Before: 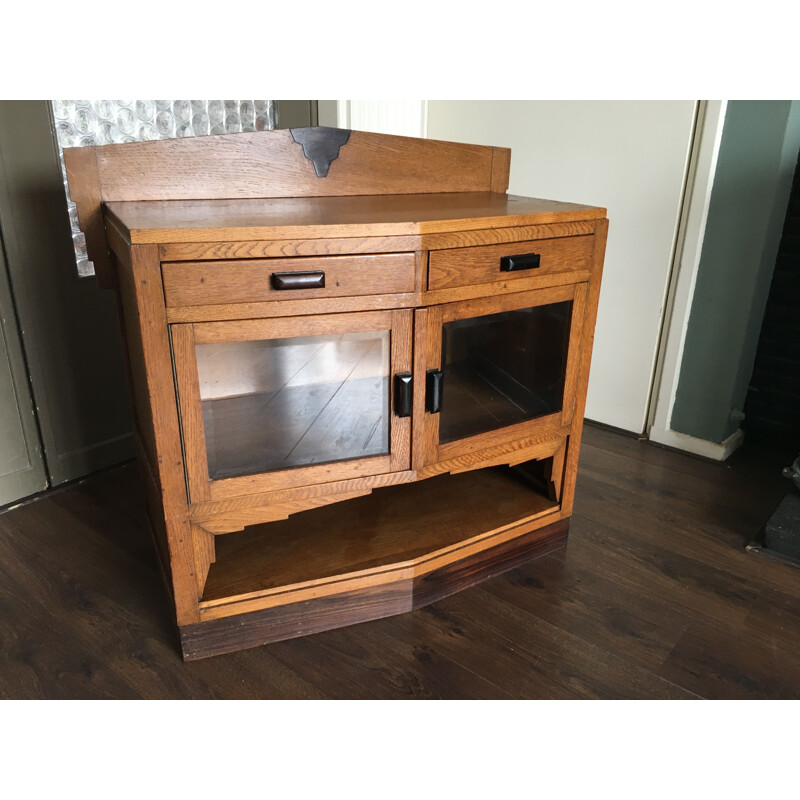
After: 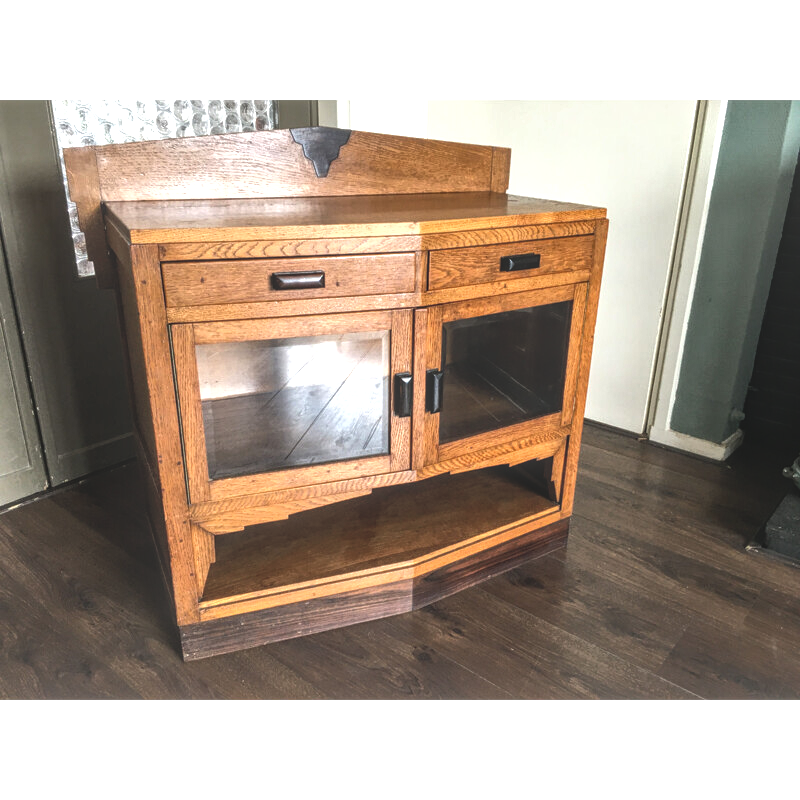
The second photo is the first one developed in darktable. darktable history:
local contrast: highlights 67%, shadows 35%, detail 167%, midtone range 0.2
tone equalizer: -8 EV -0.779 EV, -7 EV -0.694 EV, -6 EV -0.632 EV, -5 EV -0.365 EV, -3 EV 0.395 EV, -2 EV 0.6 EV, -1 EV 0.689 EV, +0 EV 0.722 EV, edges refinement/feathering 500, mask exposure compensation -1.57 EV, preserve details no
shadows and highlights: shadows 35.65, highlights -35.21, soften with gaussian
